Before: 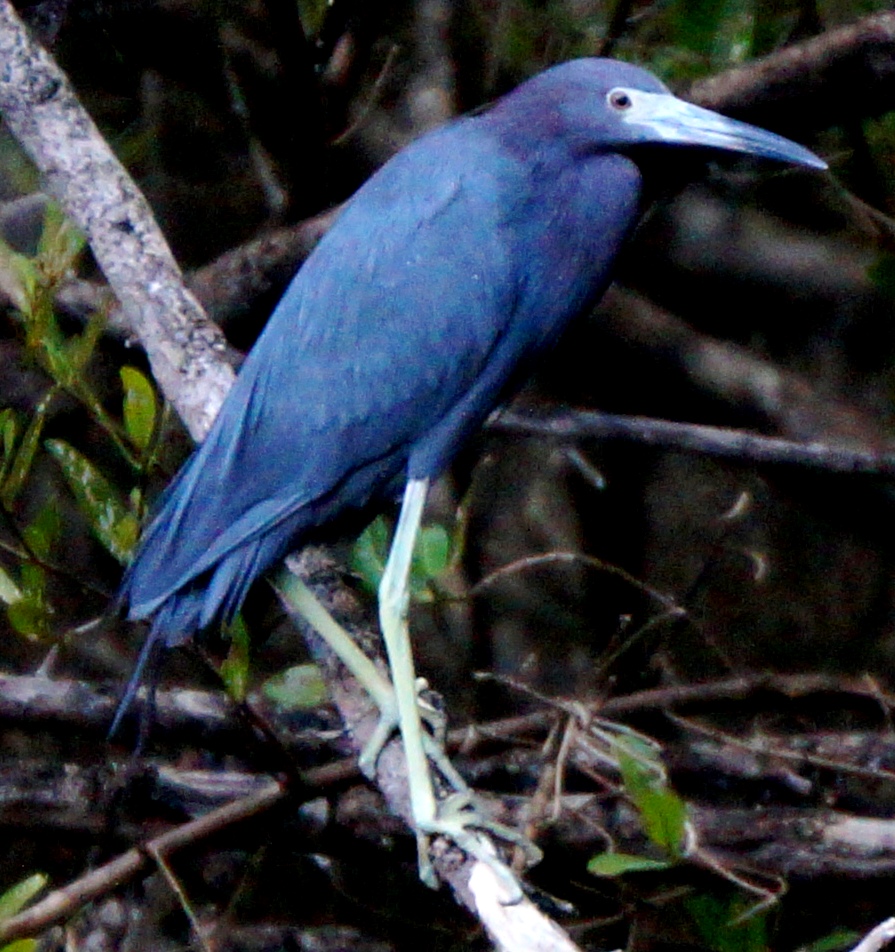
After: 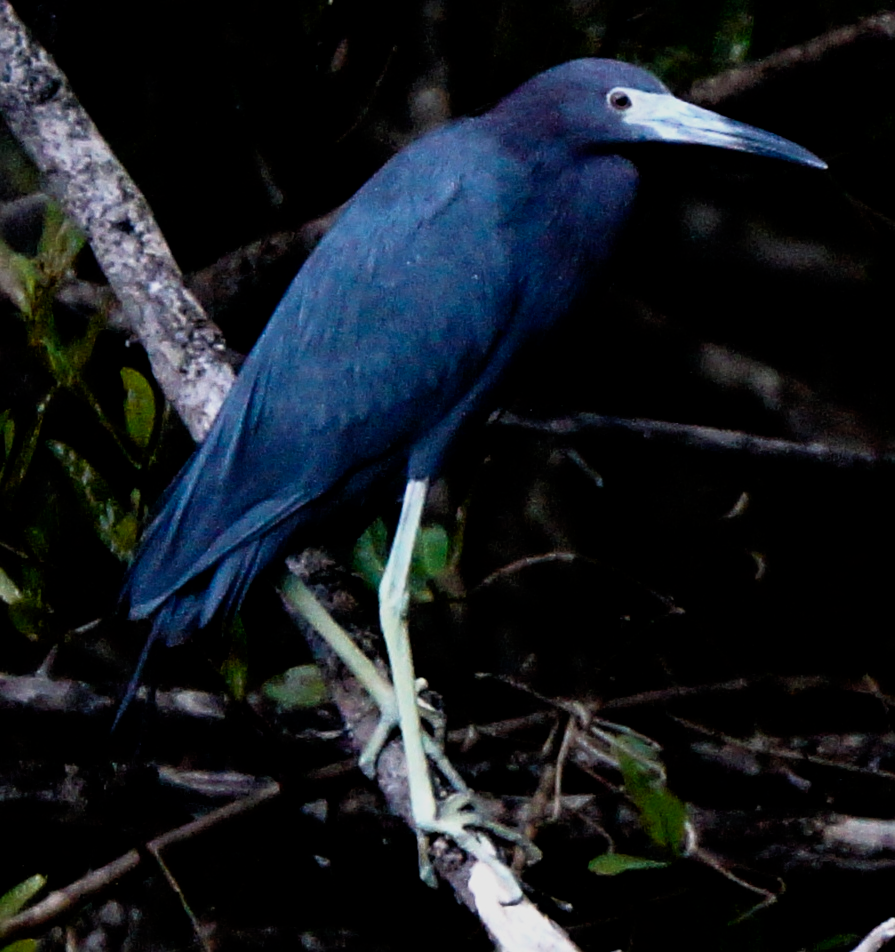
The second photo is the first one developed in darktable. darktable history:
sharpen: amount 0.2
filmic rgb: black relative exposure -5 EV, hardness 2.88, contrast 1.3, highlights saturation mix -30%
rgb curve: curves: ch0 [(0, 0) (0.415, 0.237) (1, 1)]
white balance: emerald 1
contrast brightness saturation: contrast 0.08, saturation 0.2
